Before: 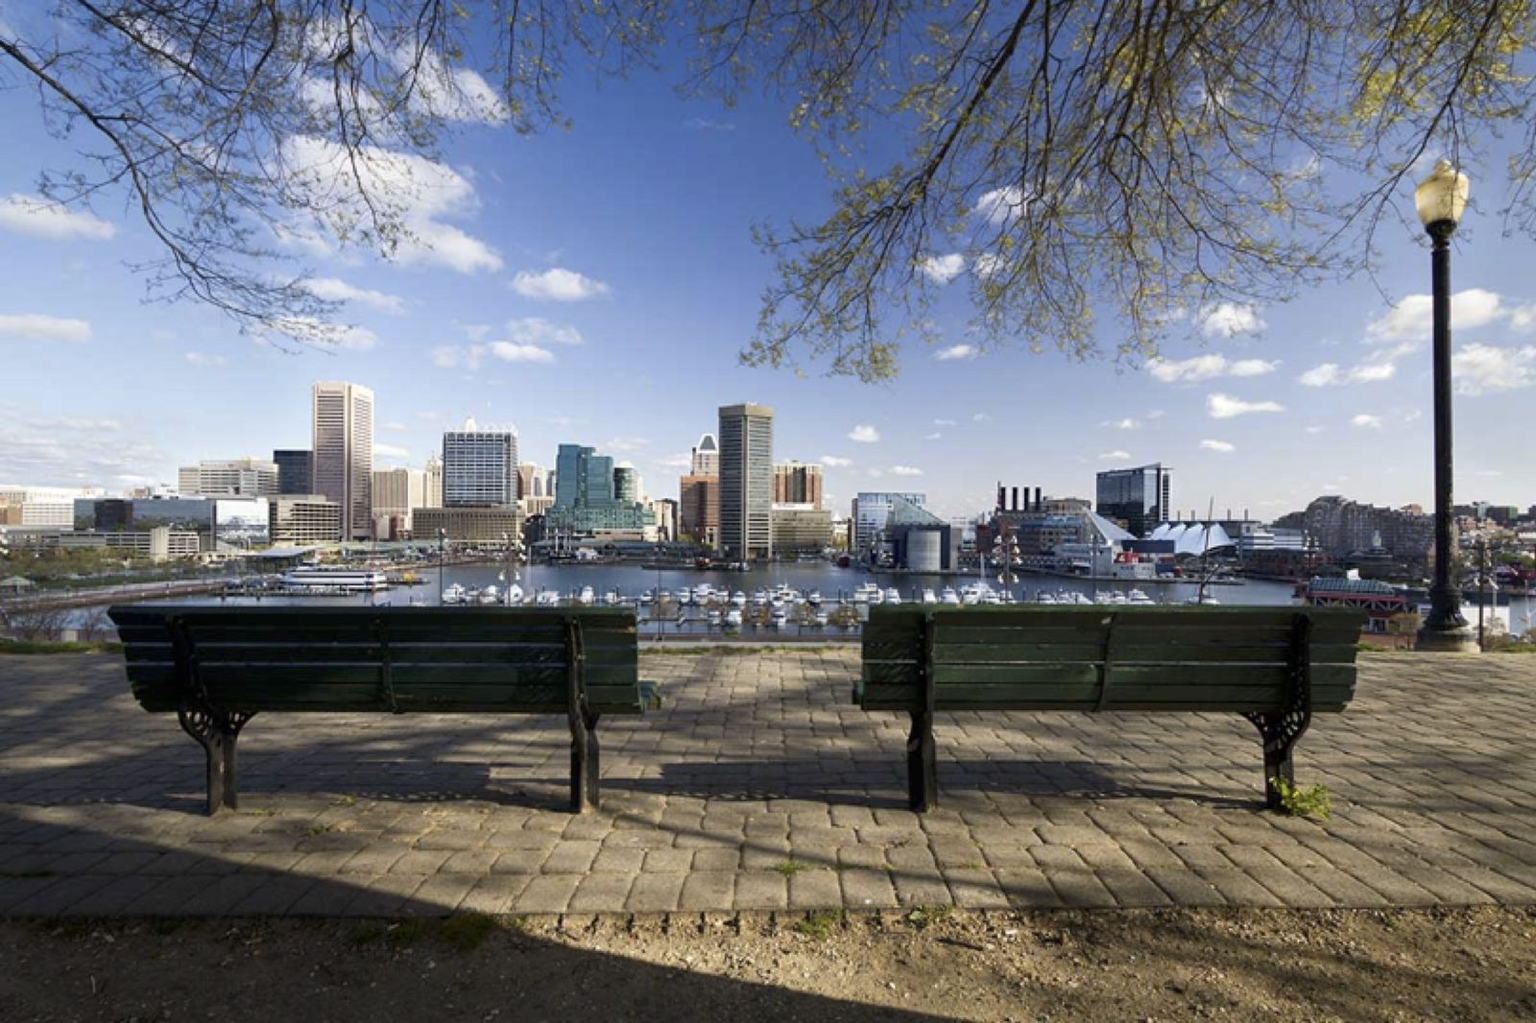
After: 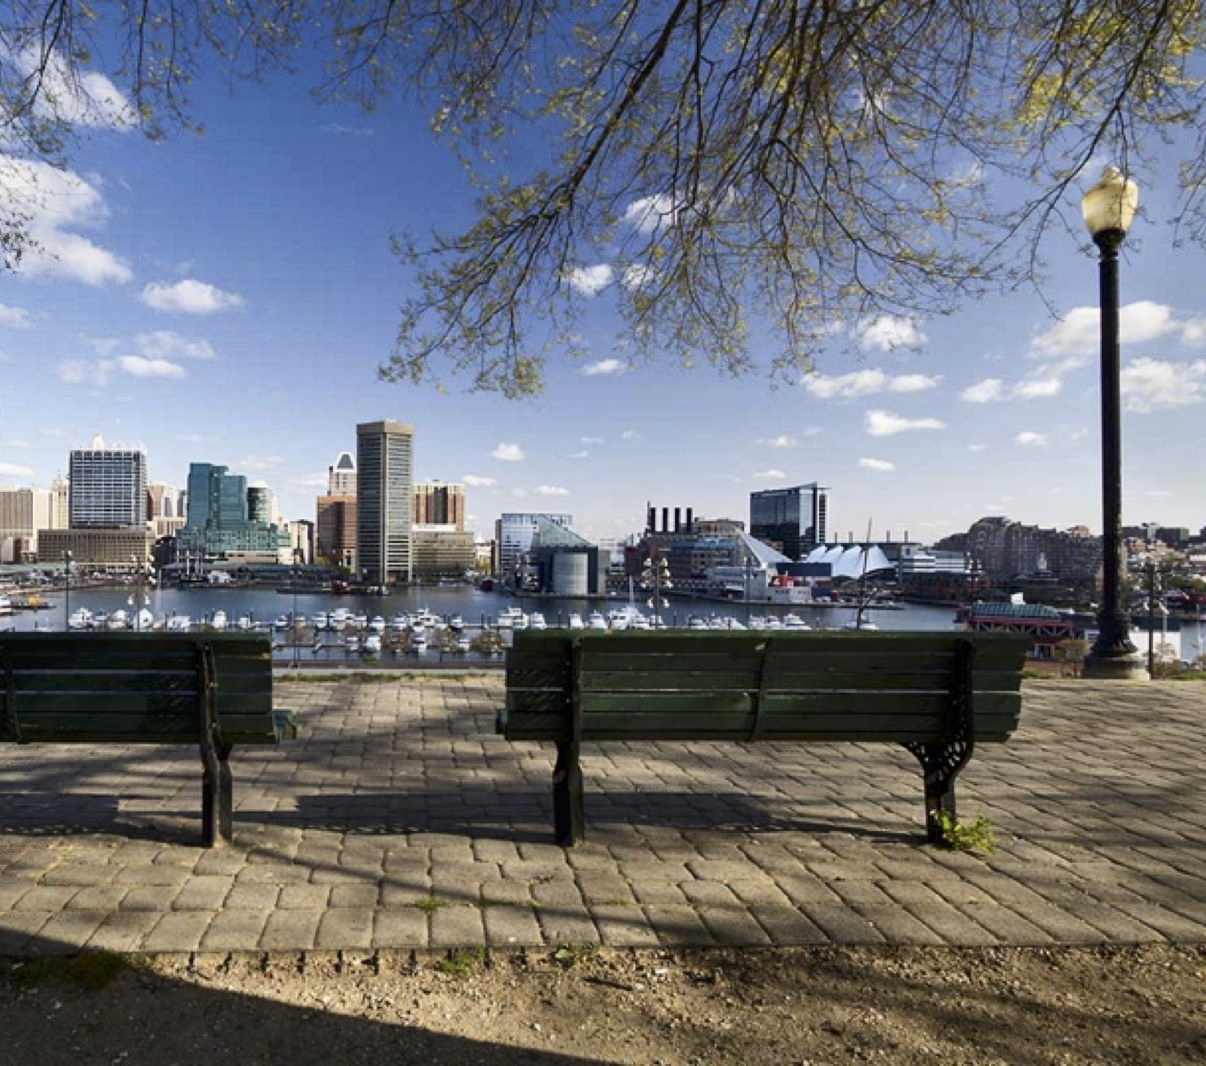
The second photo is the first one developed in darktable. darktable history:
contrast brightness saturation: contrast 0.14
shadows and highlights: shadows 43.71, white point adjustment -1.46, soften with gaussian
crop and rotate: left 24.6%
